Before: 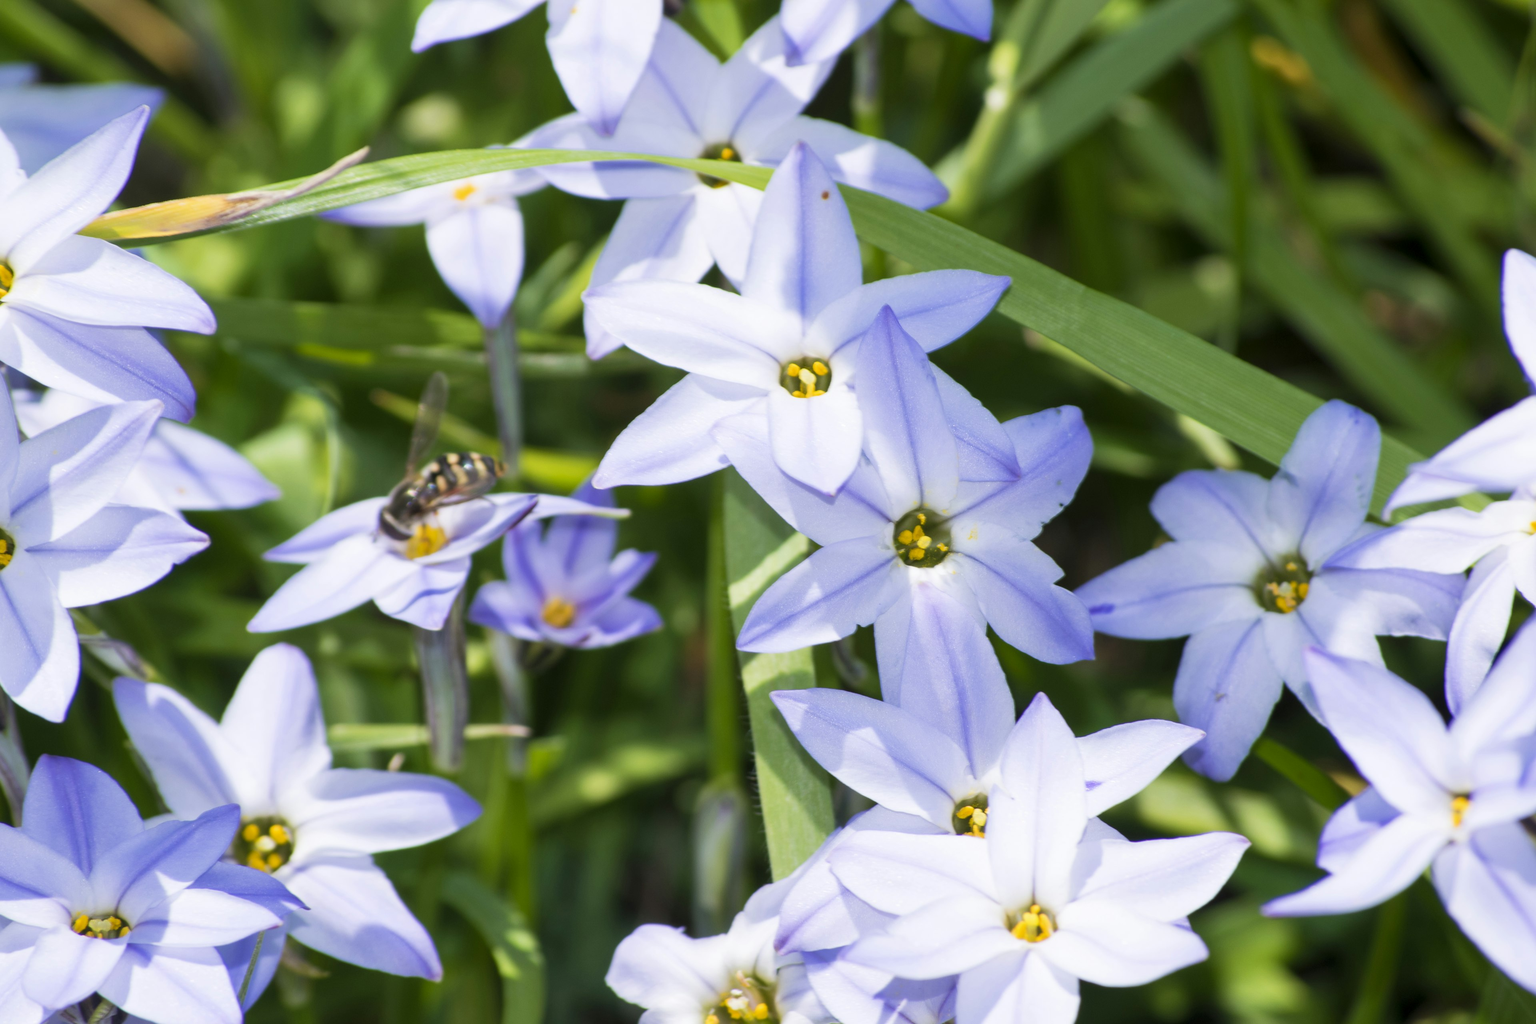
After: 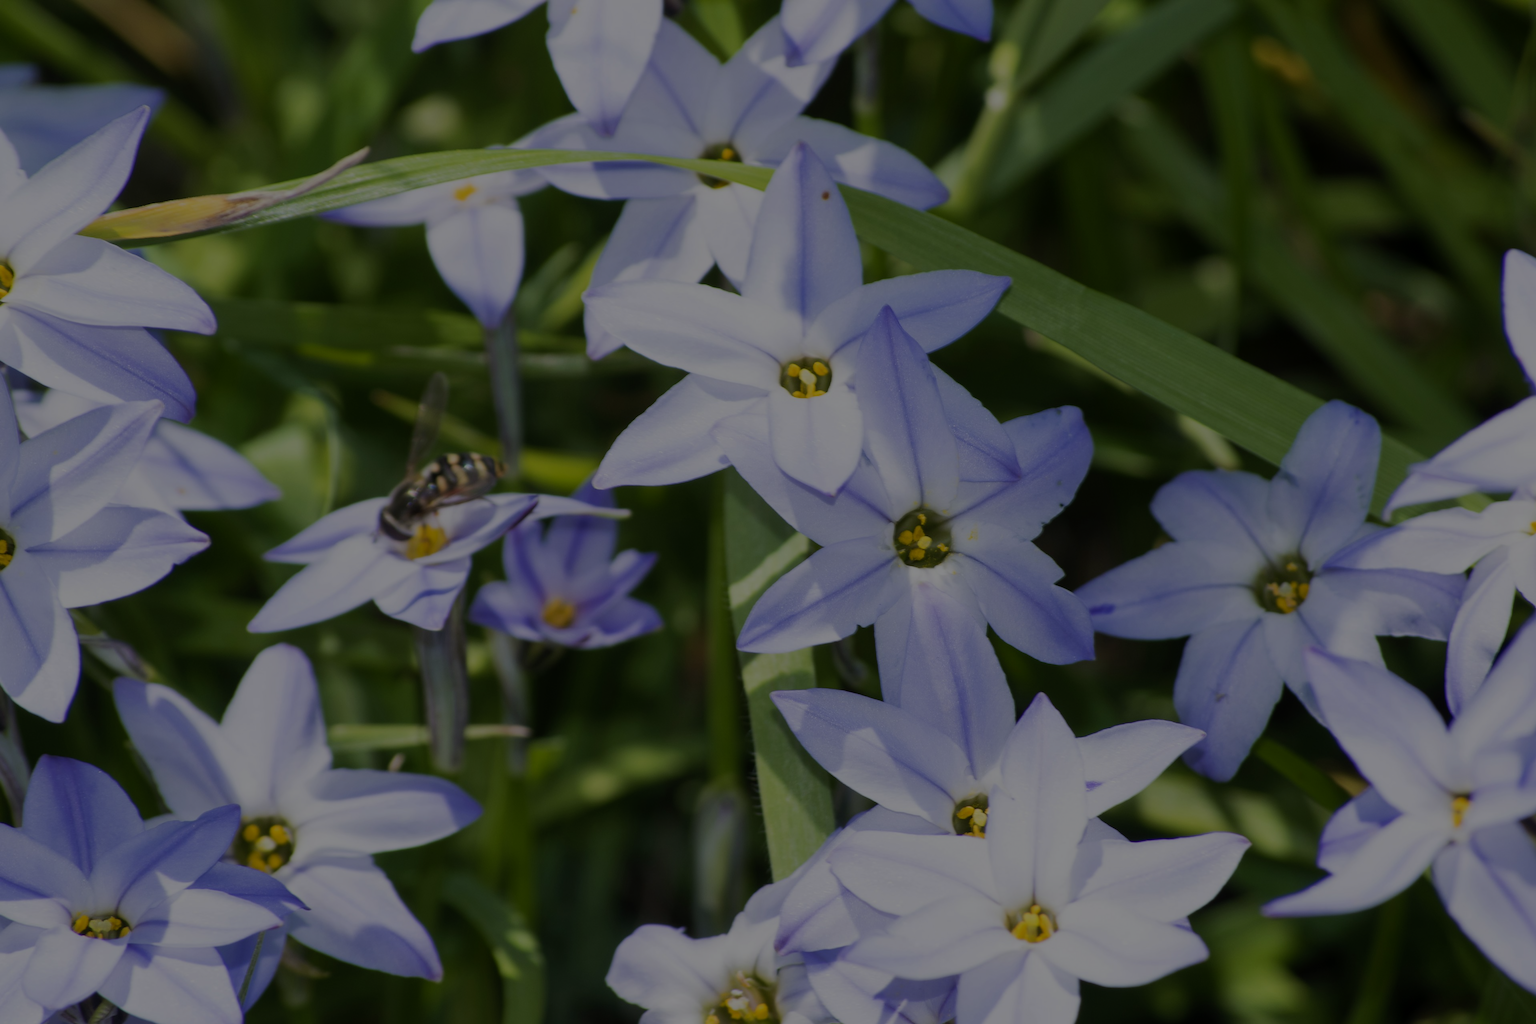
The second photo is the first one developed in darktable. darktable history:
exposure: exposure -1.976 EV, compensate highlight preservation false
